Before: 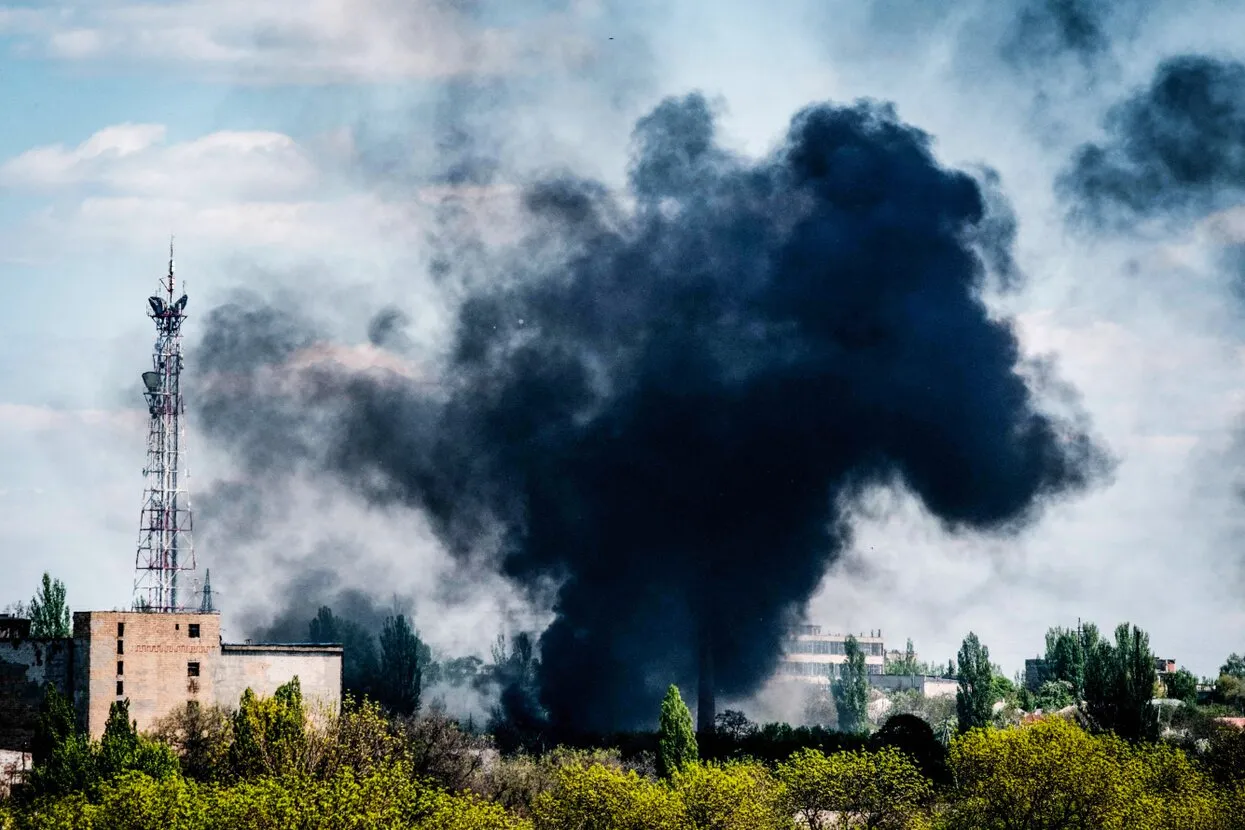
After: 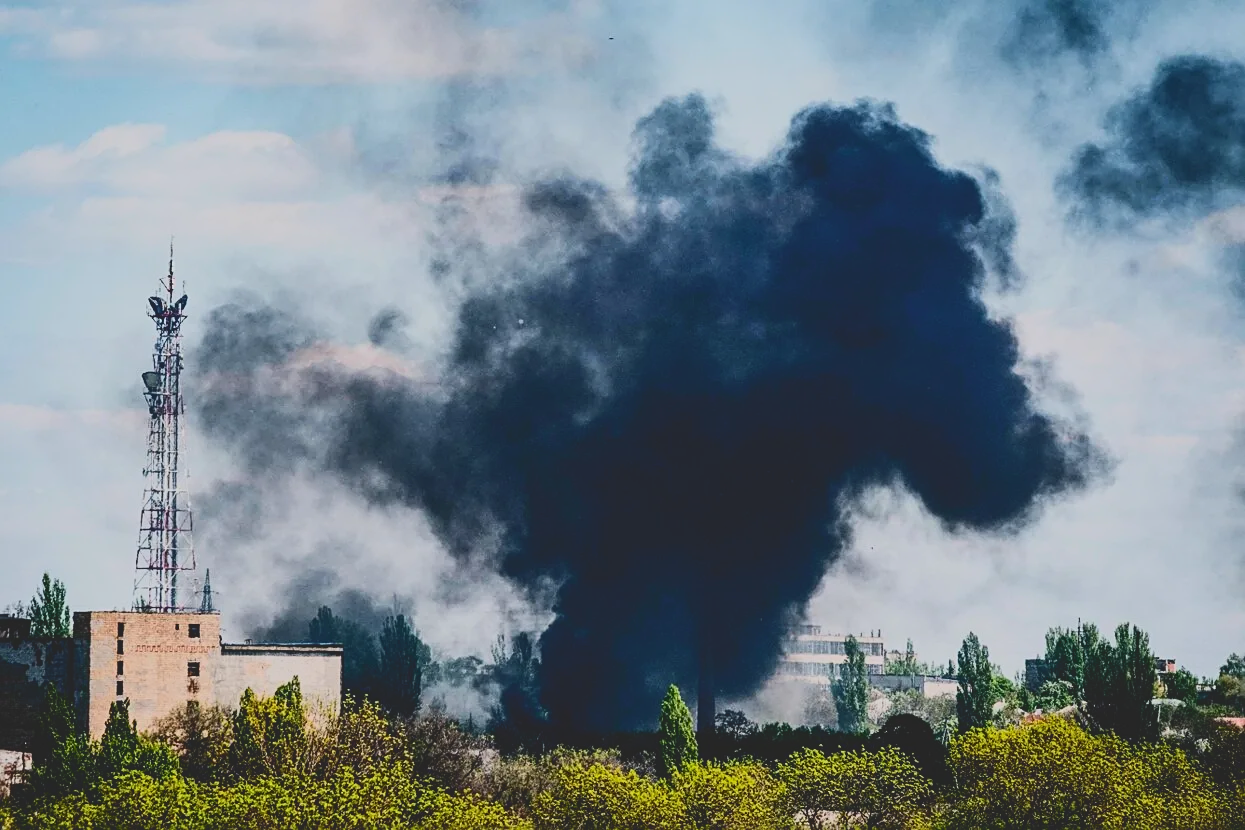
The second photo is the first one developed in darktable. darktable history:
tone curve: curves: ch0 [(0, 0.148) (0.191, 0.225) (0.712, 0.695) (0.864, 0.797) (1, 0.839)], color space Lab, independent channels, preserve colors none
sharpen: on, module defaults
